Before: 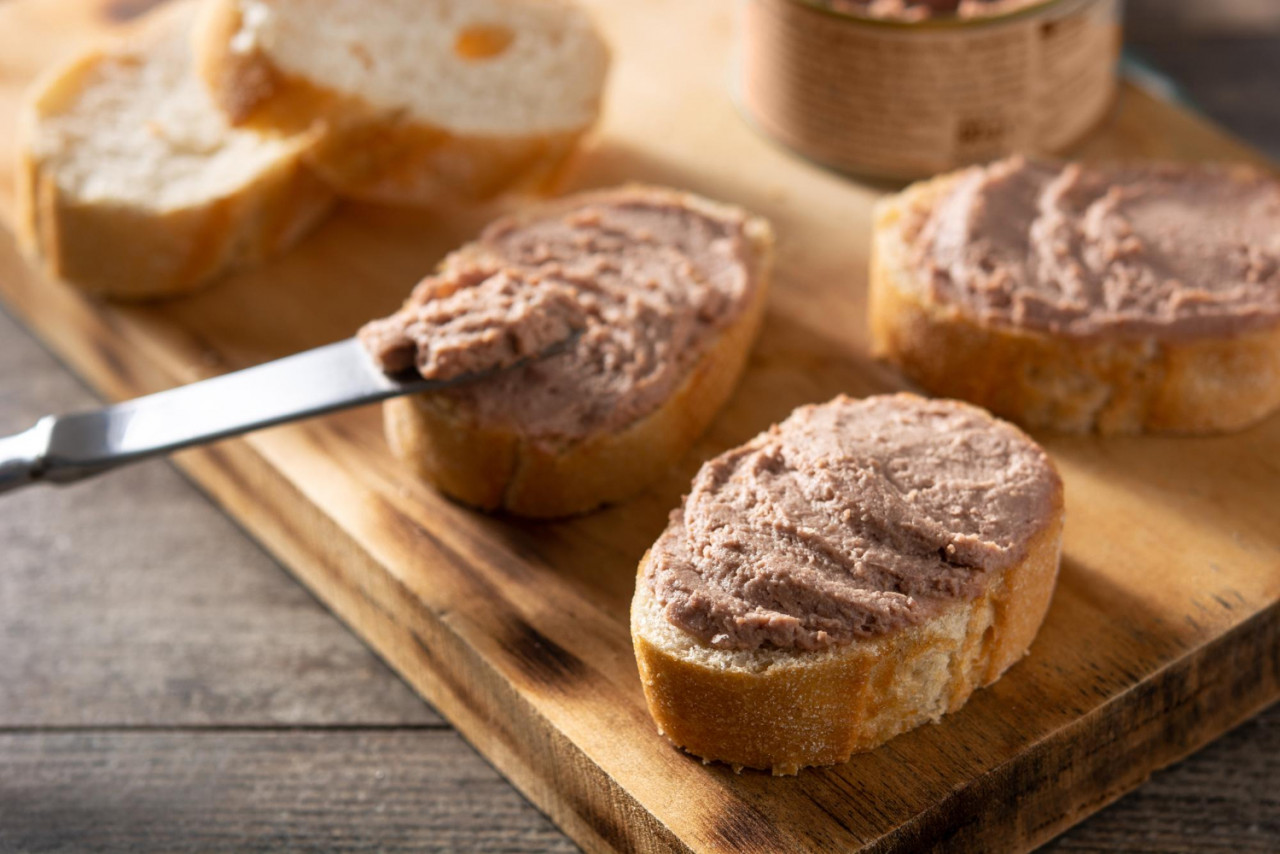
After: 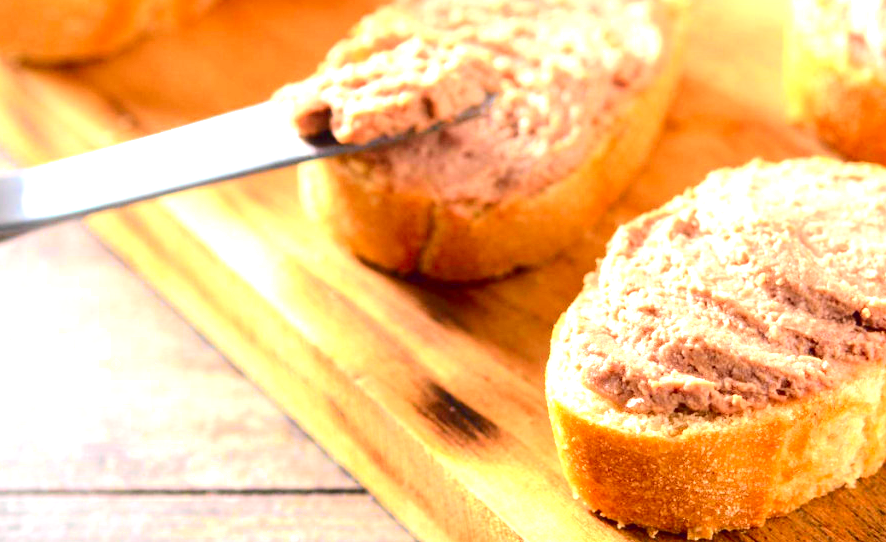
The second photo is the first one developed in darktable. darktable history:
crop: left 6.711%, top 27.665%, right 24.014%, bottom 8.833%
exposure: black level correction 0, exposure 1.991 EV, compensate highlight preservation false
tone curve: curves: ch0 [(0, 0.023) (0.103, 0.087) (0.295, 0.297) (0.445, 0.531) (0.553, 0.665) (0.735, 0.843) (0.994, 1)]; ch1 [(0, 0) (0.427, 0.346) (0.456, 0.426) (0.484, 0.483) (0.509, 0.514) (0.535, 0.56) (0.581, 0.632) (0.646, 0.715) (1, 1)]; ch2 [(0, 0) (0.369, 0.388) (0.449, 0.431) (0.501, 0.495) (0.533, 0.518) (0.572, 0.612) (0.677, 0.752) (1, 1)], color space Lab, independent channels, preserve colors none
